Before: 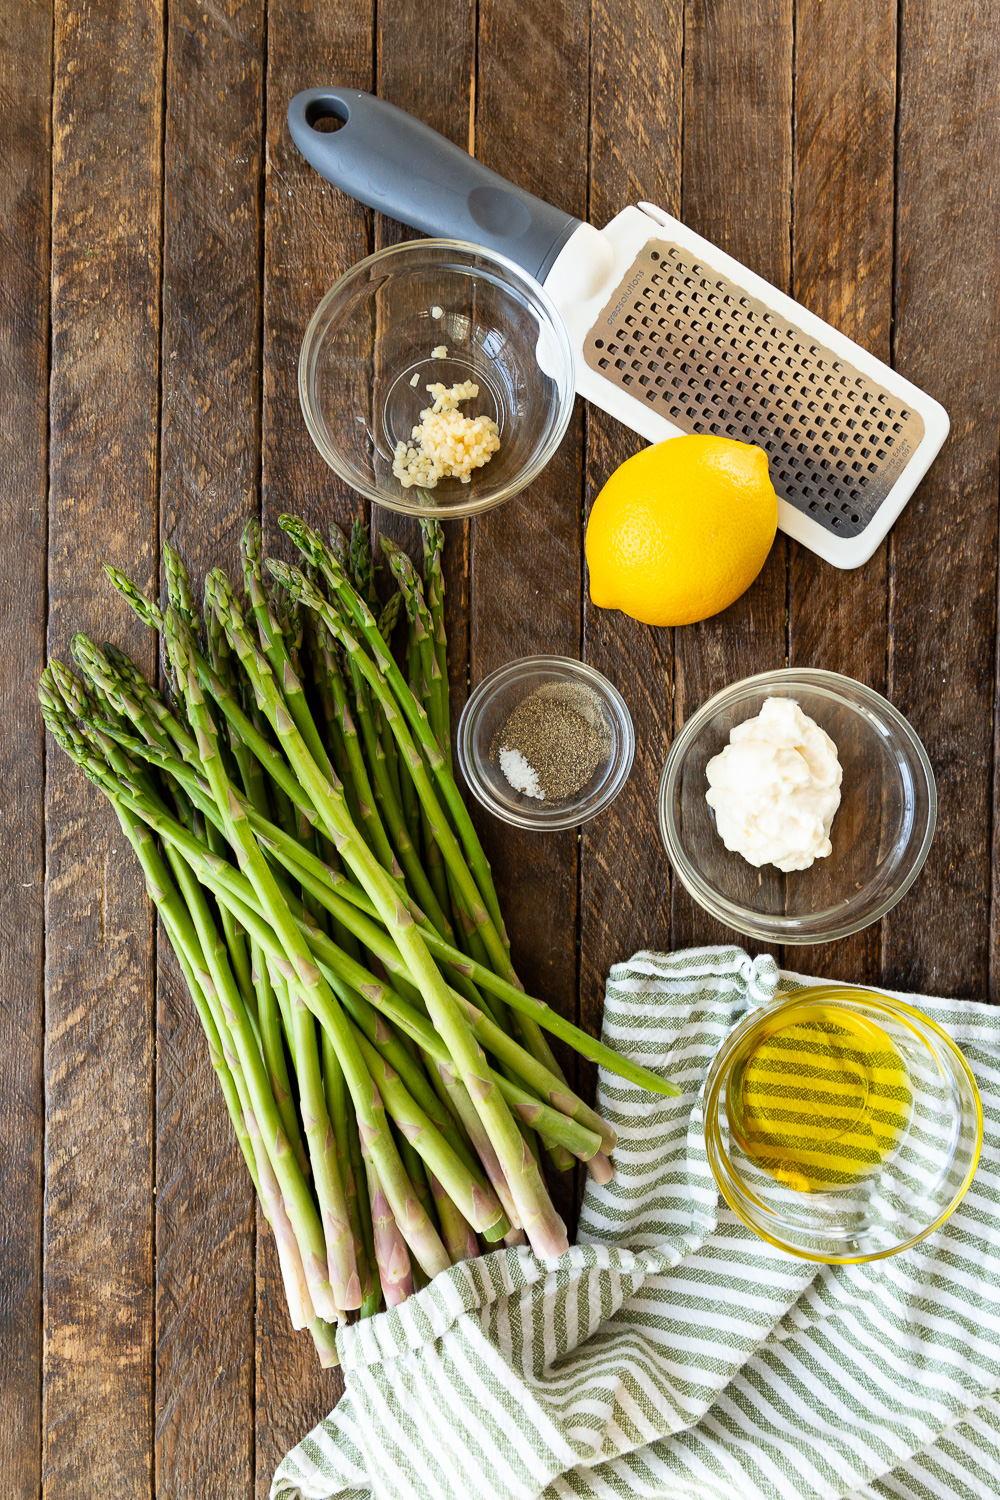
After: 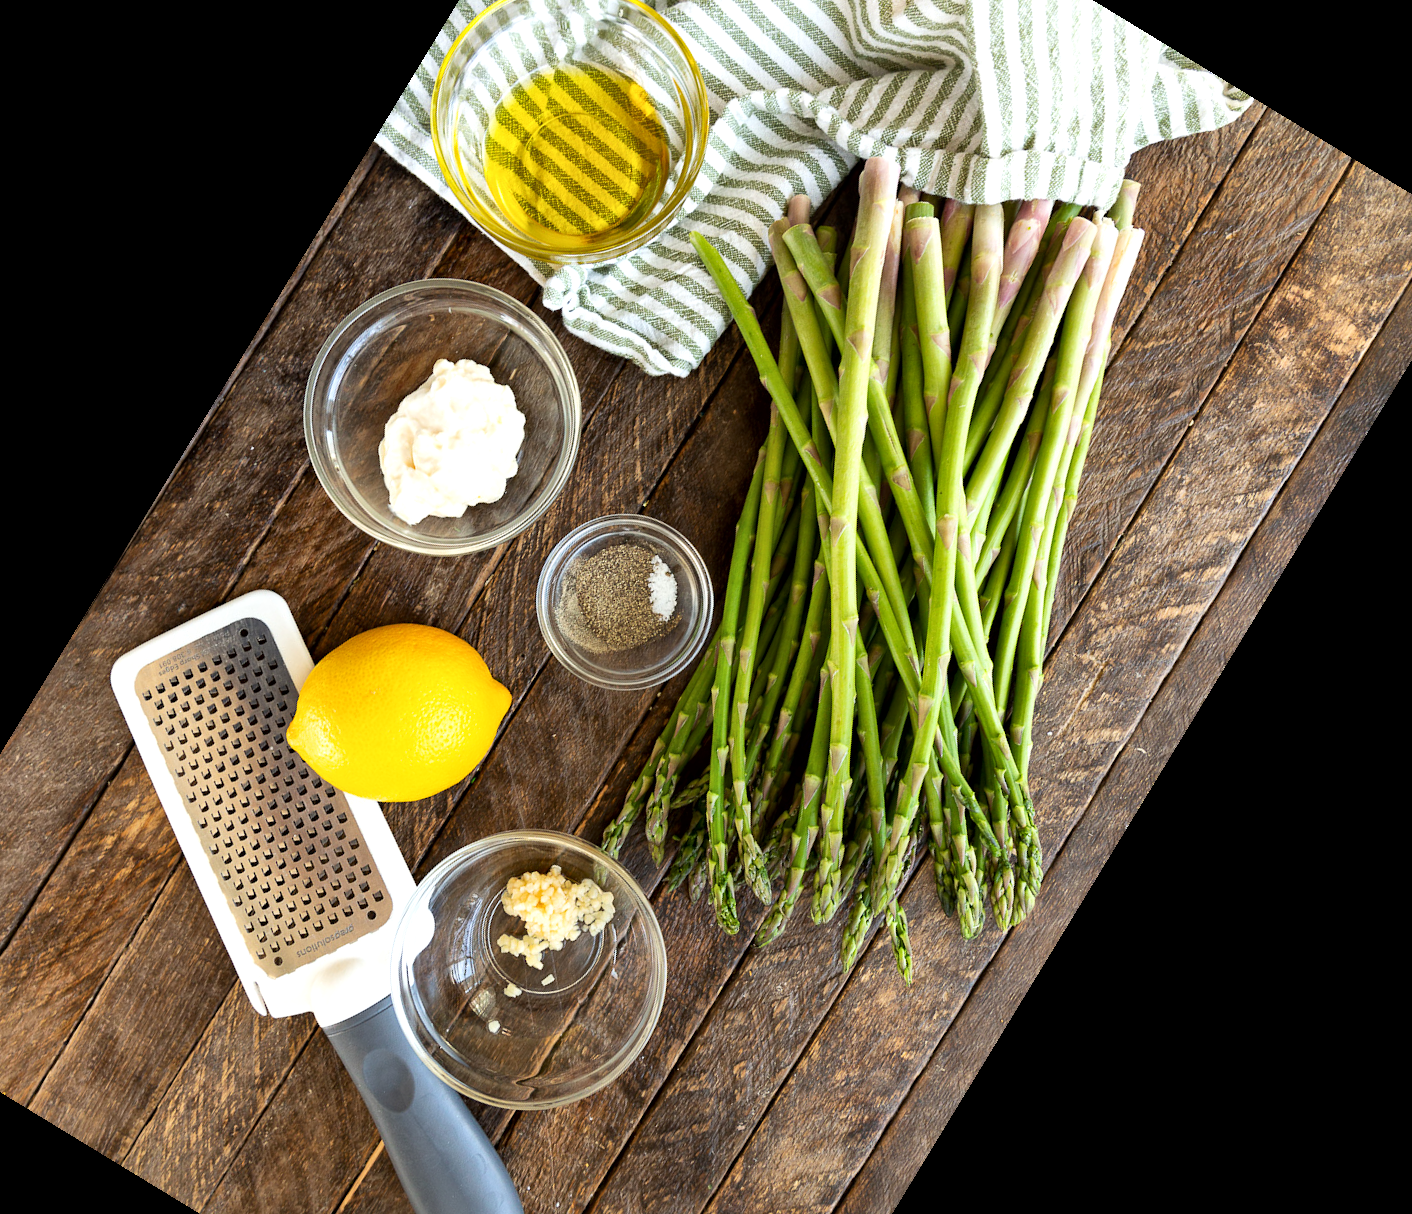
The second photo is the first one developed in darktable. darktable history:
crop and rotate: angle 148.67°, left 9.137%, top 15.612%, right 4.431%, bottom 16.956%
exposure: exposure 0.201 EV, compensate highlight preservation false
local contrast: mode bilateral grid, contrast 21, coarseness 50, detail 140%, midtone range 0.2
